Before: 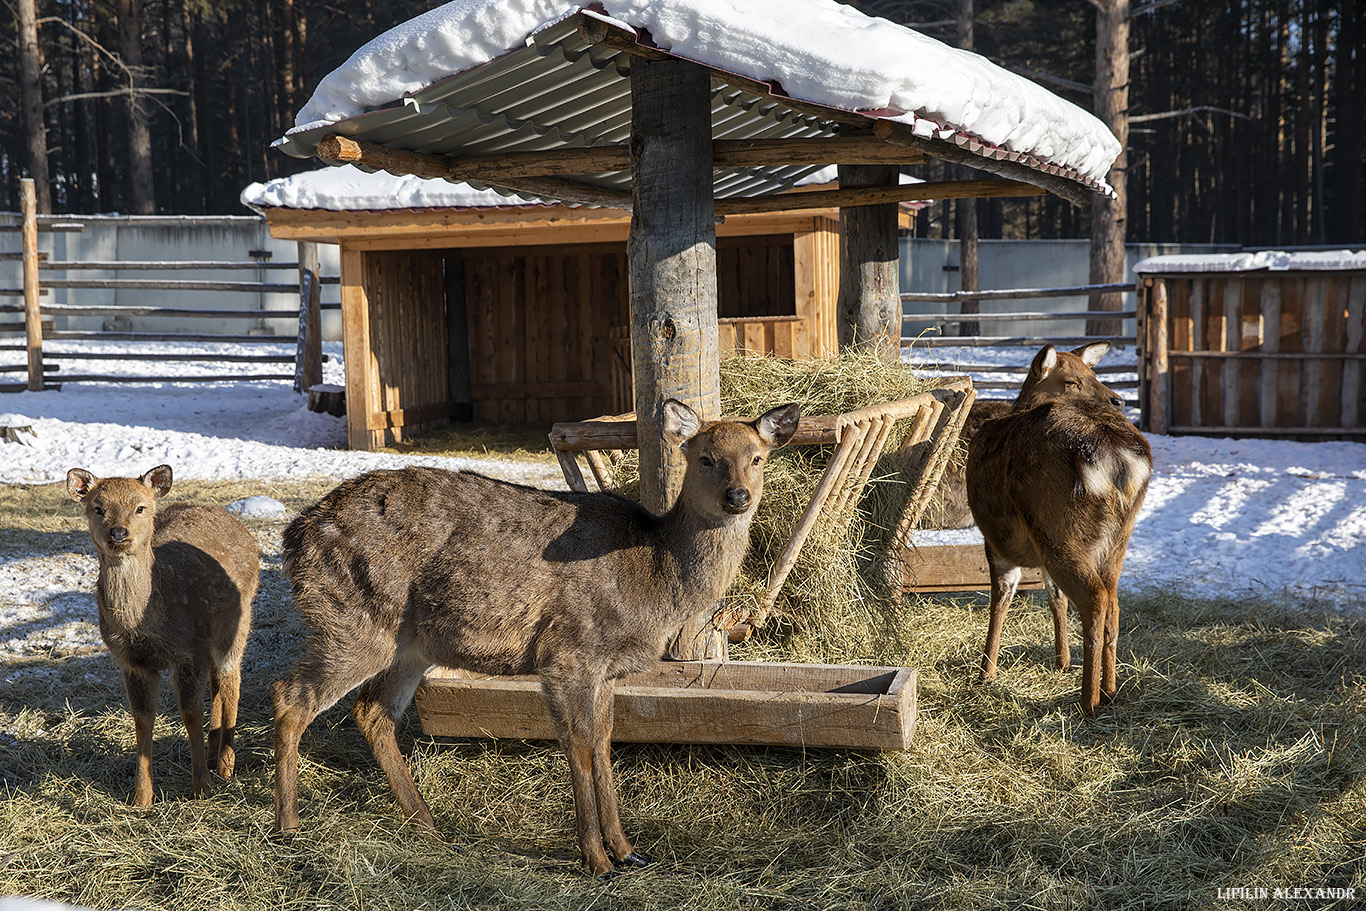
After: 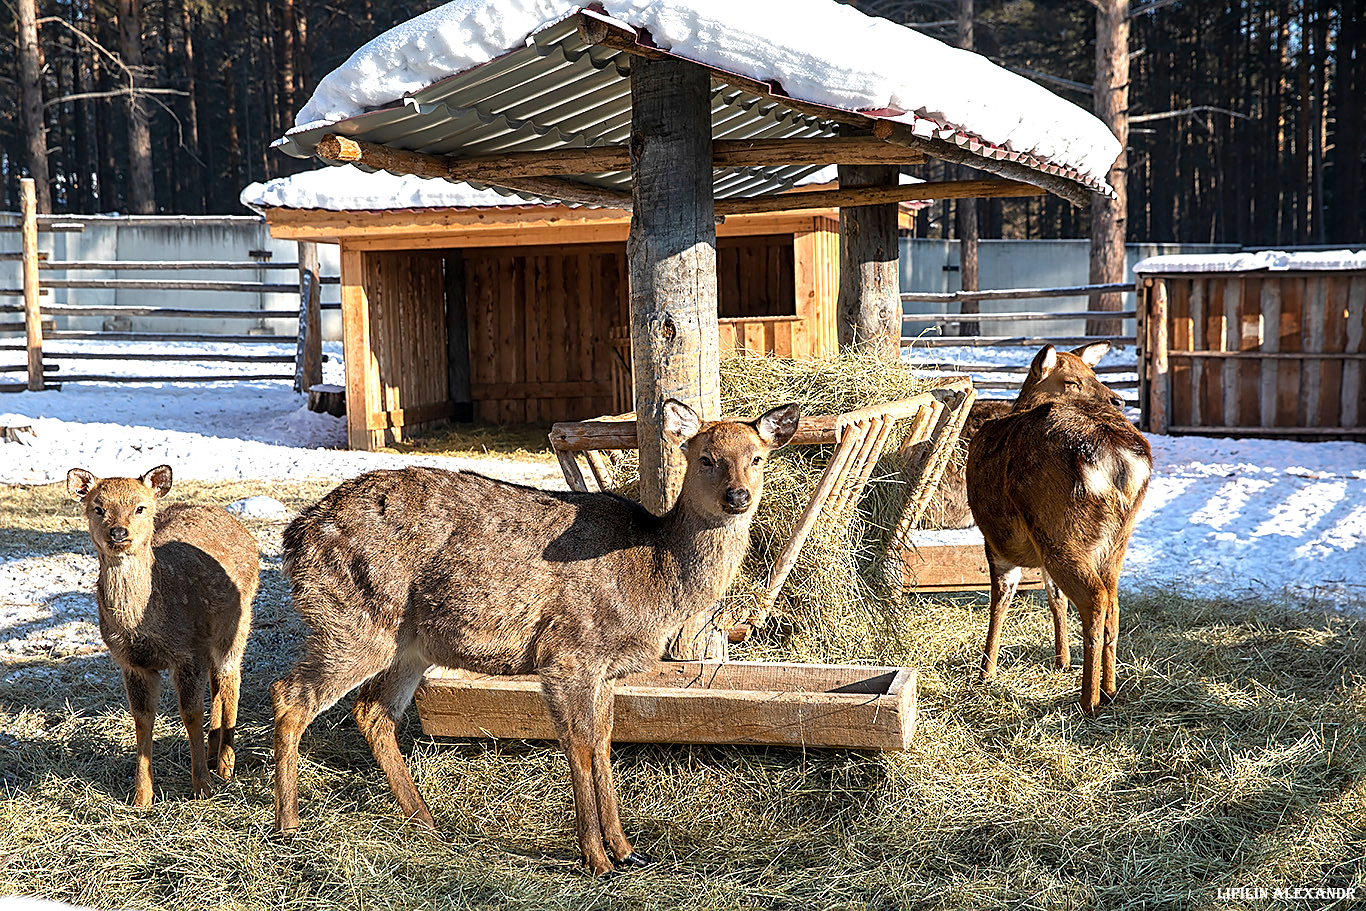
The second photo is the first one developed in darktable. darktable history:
sharpen: on, module defaults
tone equalizer: smoothing diameter 24.96%, edges refinement/feathering 9.2, preserve details guided filter
exposure: exposure 0.767 EV, compensate exposure bias true, compensate highlight preservation false
